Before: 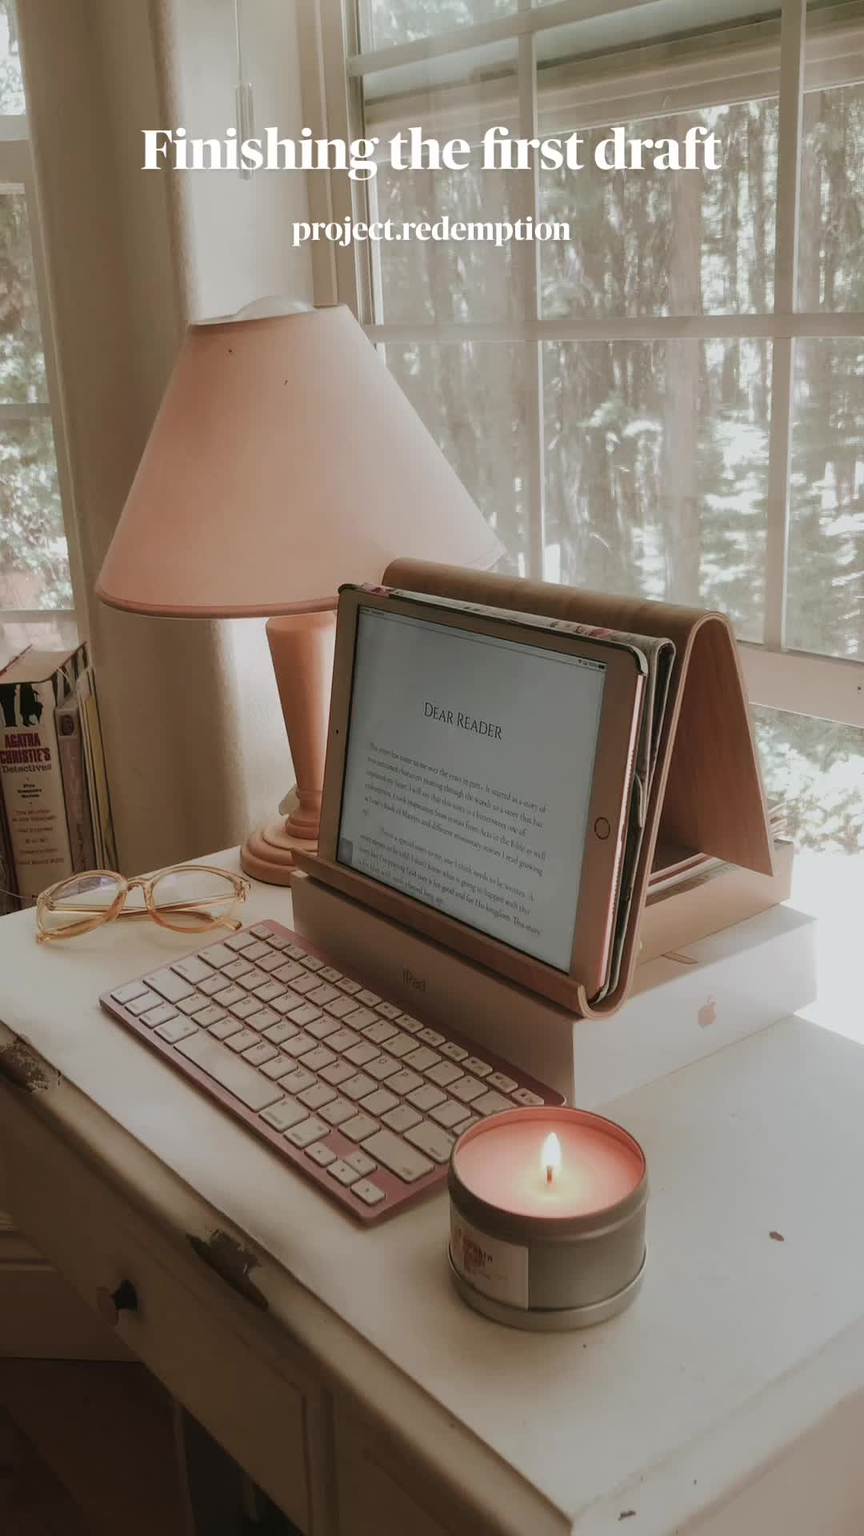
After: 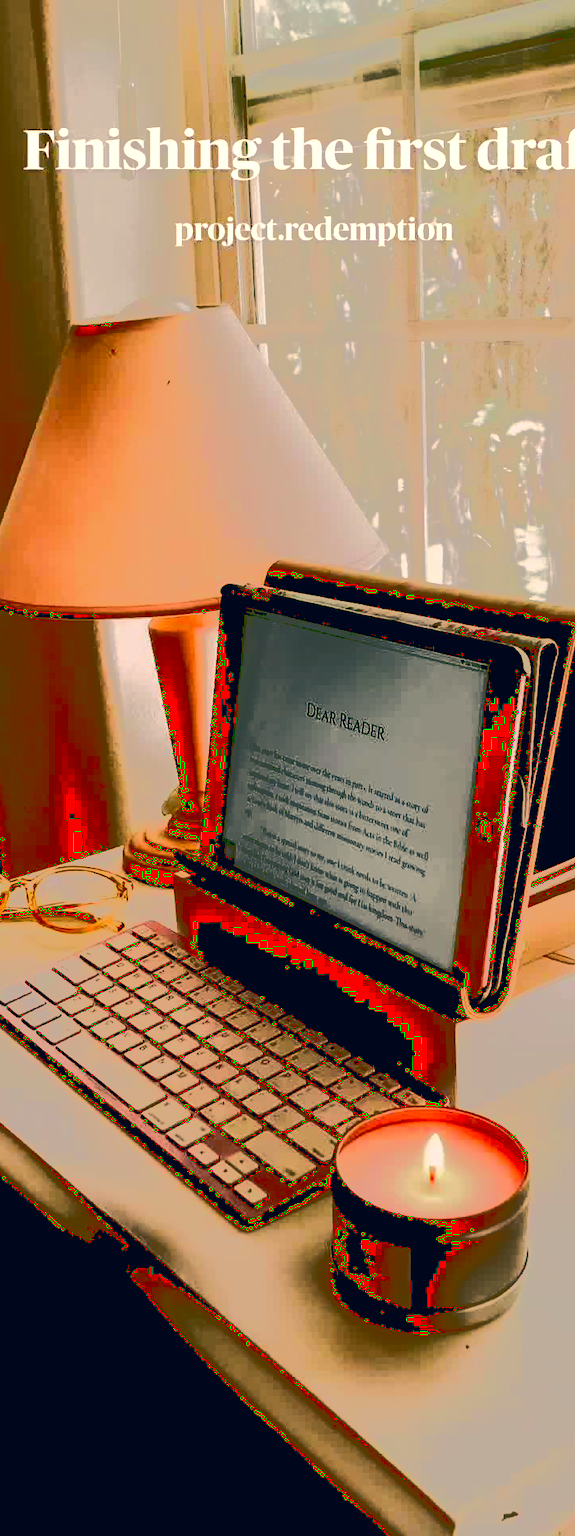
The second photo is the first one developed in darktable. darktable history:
contrast brightness saturation: saturation 0.483
crop and rotate: left 13.69%, right 19.695%
tone curve: curves: ch0 [(0, 0) (0.003, 0.235) (0.011, 0.235) (0.025, 0.235) (0.044, 0.235) (0.069, 0.235) (0.1, 0.237) (0.136, 0.239) (0.177, 0.243) (0.224, 0.256) (0.277, 0.287) (0.335, 0.329) (0.399, 0.391) (0.468, 0.476) (0.543, 0.574) (0.623, 0.683) (0.709, 0.778) (0.801, 0.869) (0.898, 0.924) (1, 1)], color space Lab, linked channels, preserve colors none
exposure: black level correction 0.057, compensate highlight preservation false
tone equalizer: -7 EV -0.618 EV, -6 EV 1.02 EV, -5 EV -0.48 EV, -4 EV 0.437 EV, -3 EV 0.441 EV, -2 EV 0.154 EV, -1 EV -0.136 EV, +0 EV -0.412 EV, edges refinement/feathering 500, mask exposure compensation -1.26 EV, preserve details no
levels: levels [0.016, 0.484, 0.953]
color correction: highlights a* 10.27, highlights b* 14.52, shadows a* -9.73, shadows b* -14.99
